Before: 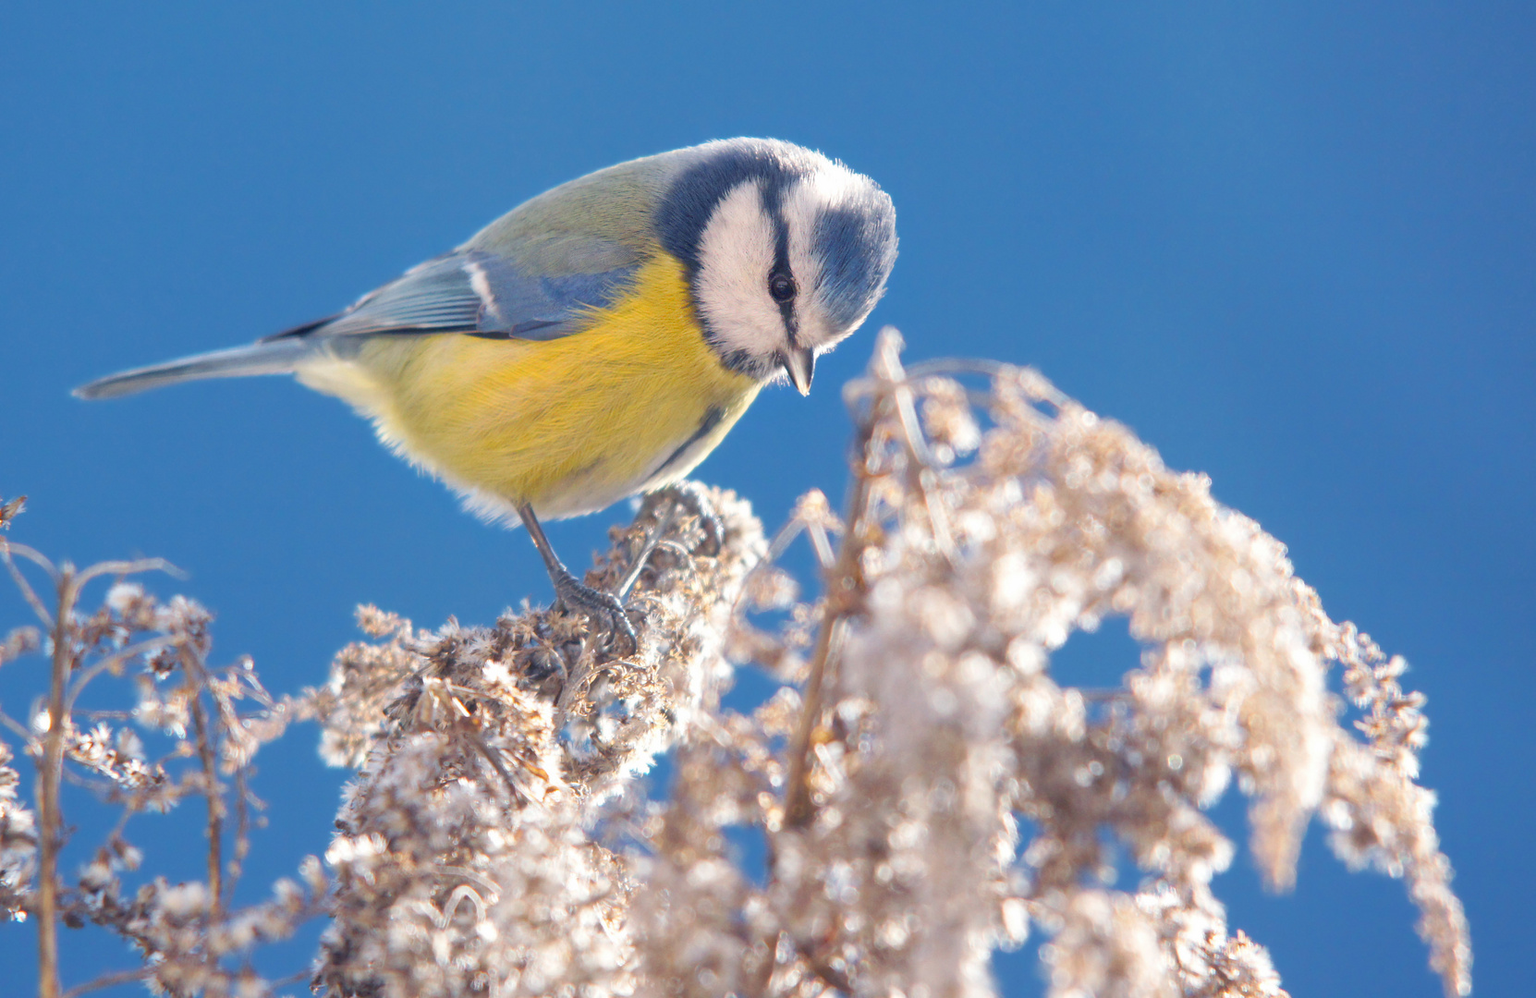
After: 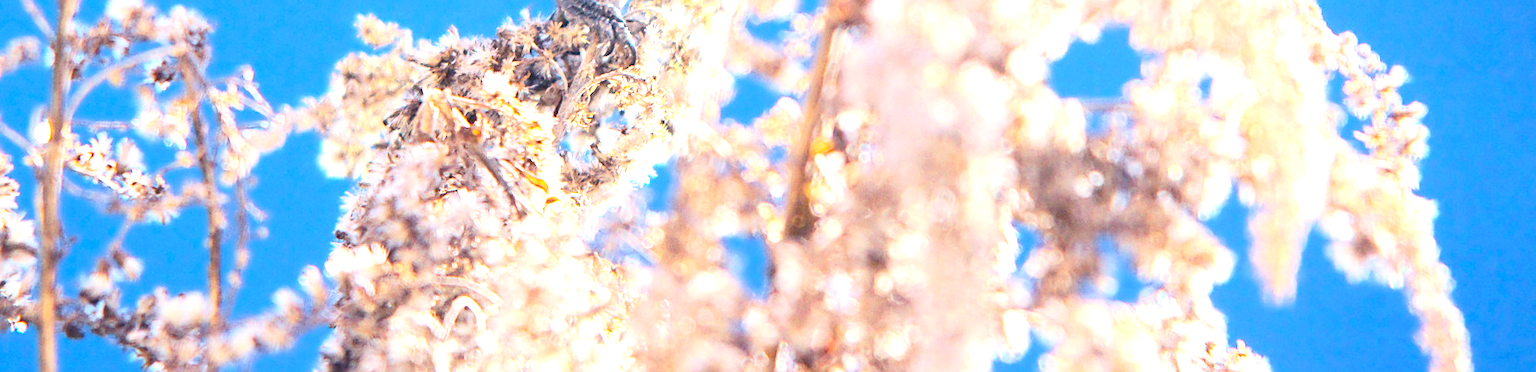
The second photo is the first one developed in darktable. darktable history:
exposure: exposure 0.152 EV, compensate exposure bias true, compensate highlight preservation false
sharpen: on, module defaults
crop and rotate: top 59.075%, bottom 3.541%
color balance rgb: highlights gain › chroma 1.012%, highlights gain › hue 60.21°, perceptual saturation grading › global saturation 29.977%, global vibrance 20%
contrast brightness saturation: contrast 0.272
